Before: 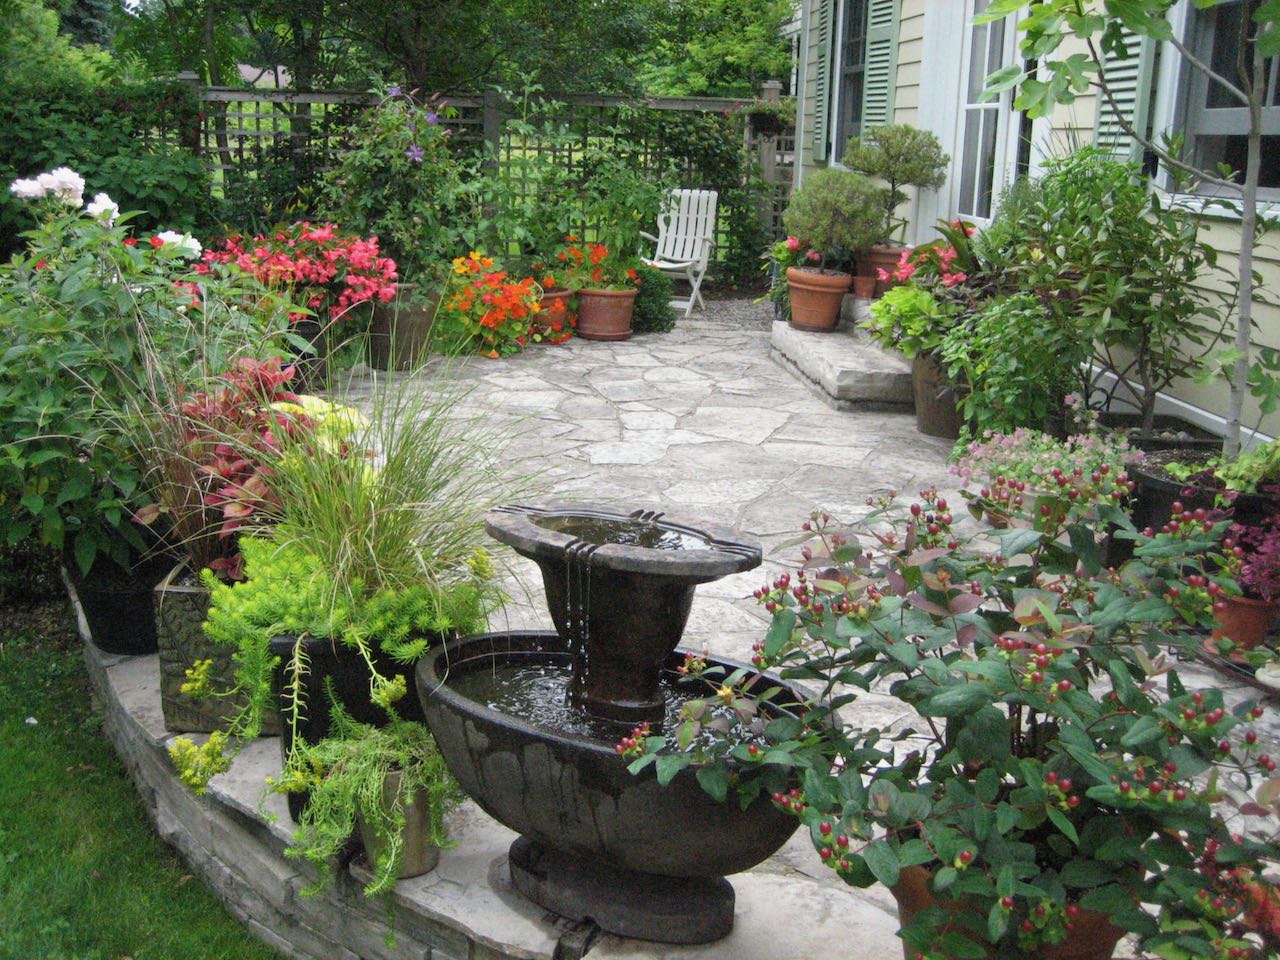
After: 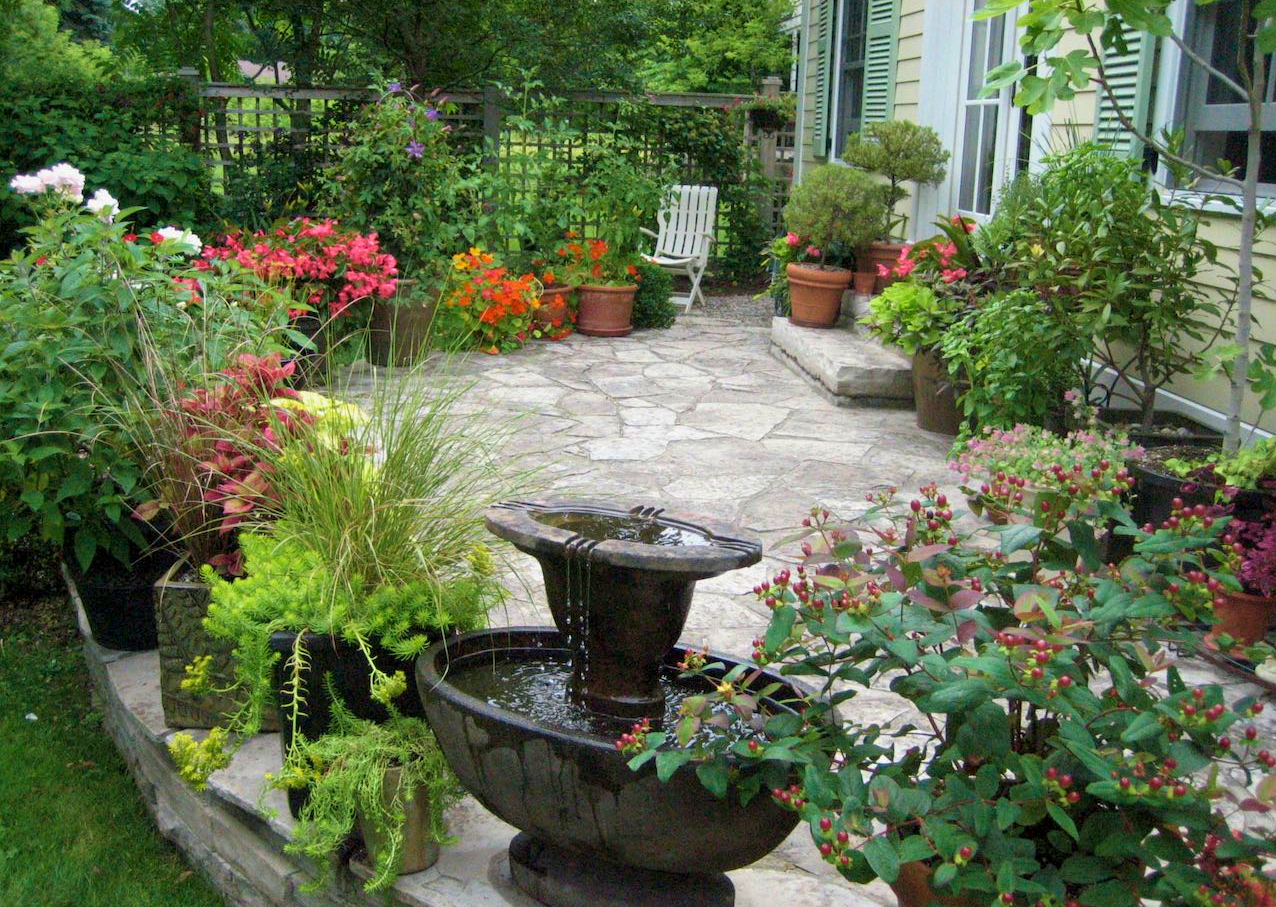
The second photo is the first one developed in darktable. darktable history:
velvia: strength 45%
crop: top 0.448%, right 0.264%, bottom 5.045%
